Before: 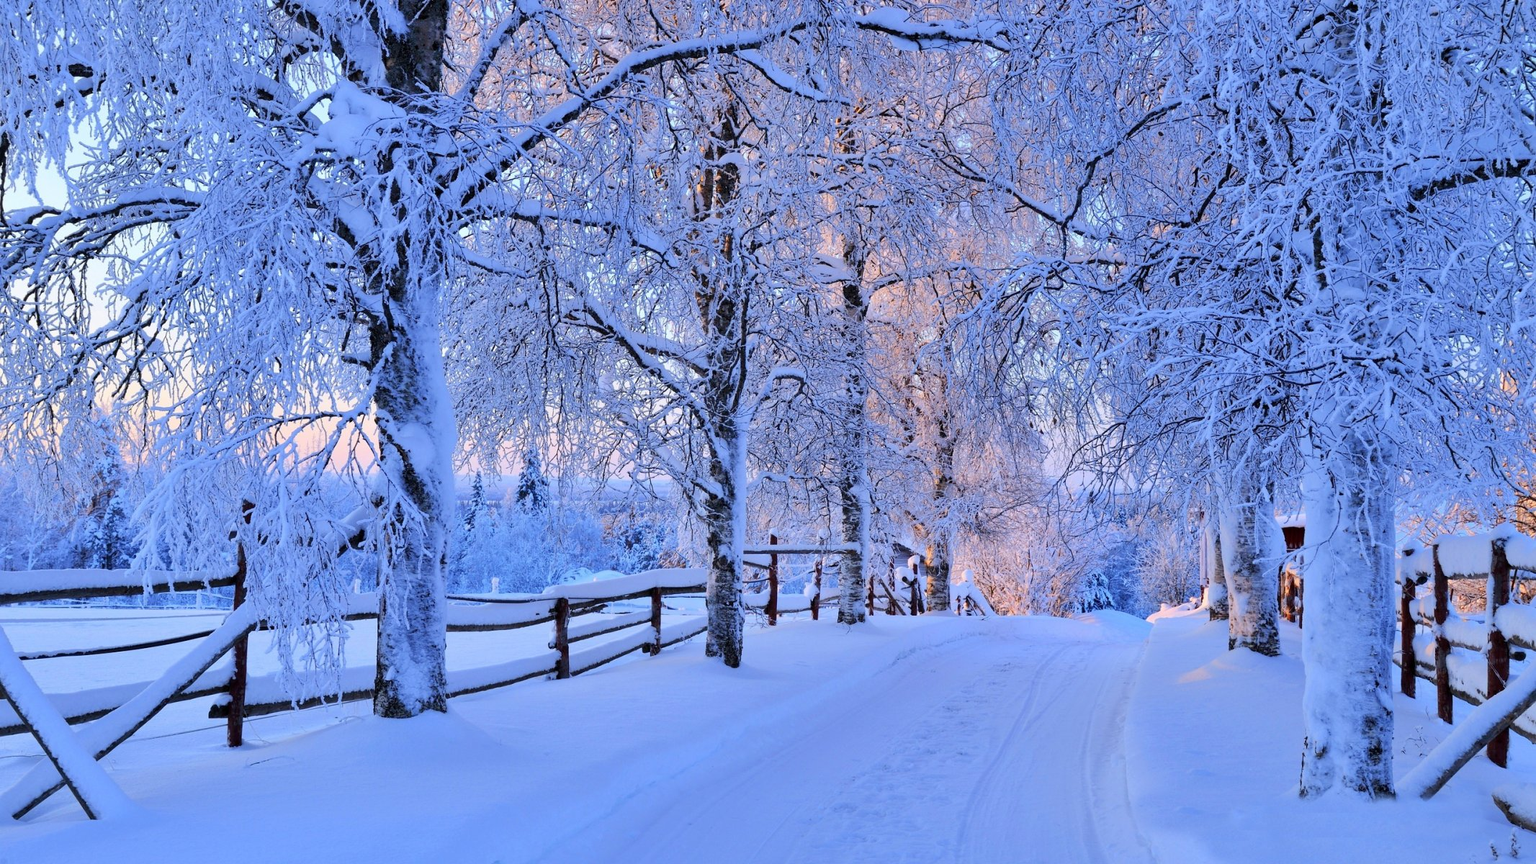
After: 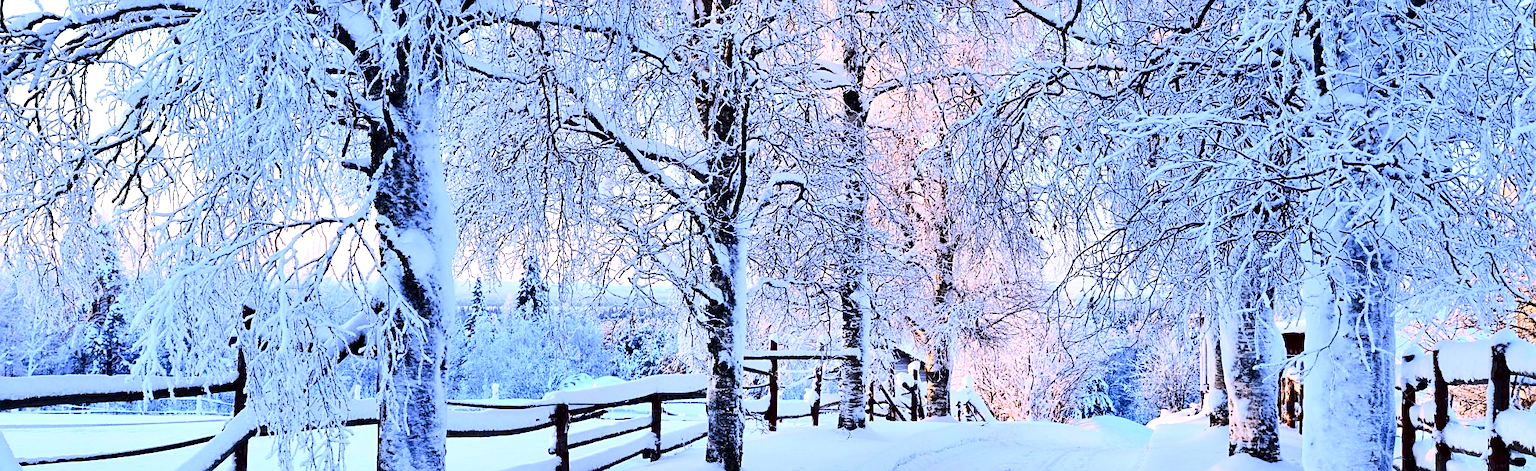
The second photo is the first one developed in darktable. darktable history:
contrast brightness saturation: contrast 0.283
crop and rotate: top 22.572%, bottom 22.815%
sharpen: on, module defaults
tone equalizer: -8 EV -0.768 EV, -7 EV -0.71 EV, -6 EV -0.628 EV, -5 EV -0.396 EV, -3 EV 0.383 EV, -2 EV 0.6 EV, -1 EV 0.691 EV, +0 EV 0.75 EV, edges refinement/feathering 500, mask exposure compensation -1.57 EV, preserve details no
